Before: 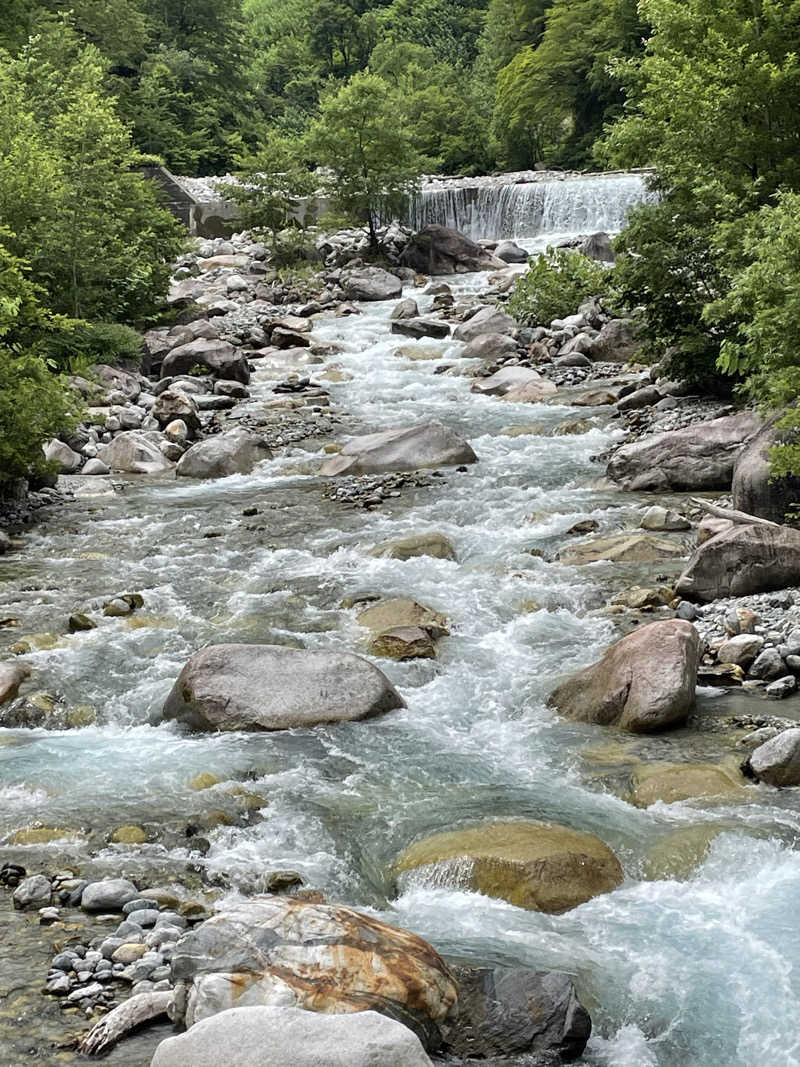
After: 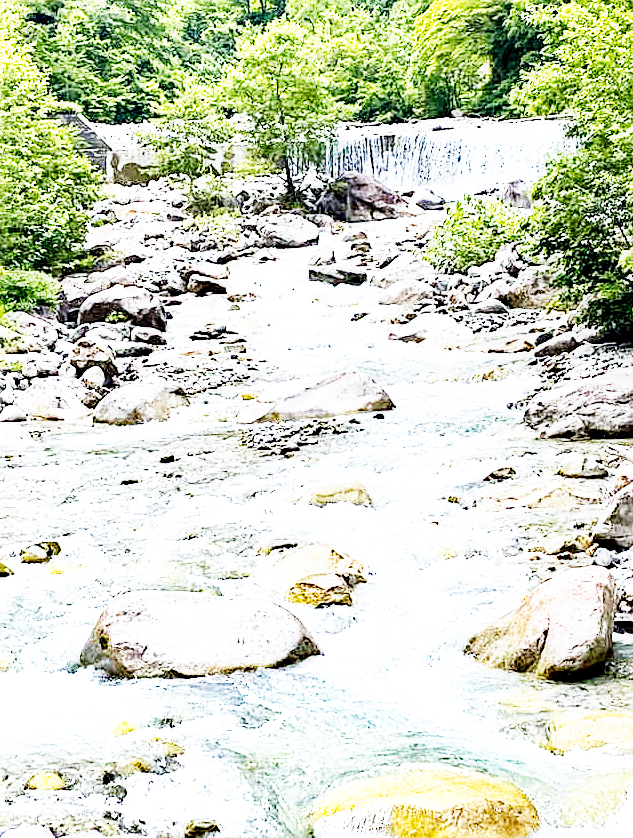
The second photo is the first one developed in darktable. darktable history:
crop and rotate: left 10.449%, top 5.035%, right 10.34%, bottom 16.353%
exposure: black level correction 0, exposure 1.624 EV, compensate highlight preservation false
haze removal: strength 0.292, distance 0.251, compatibility mode true, adaptive false
sharpen: on, module defaults
local contrast: highlights 62%, shadows 114%, detail 107%, midtone range 0.53
color calibration: illuminant as shot in camera, x 0.358, y 0.373, temperature 4628.91 K
color balance rgb: global offset › luminance -0.844%, perceptual saturation grading › global saturation 25.099%
base curve: curves: ch0 [(0, 0) (0.007, 0.004) (0.027, 0.03) (0.046, 0.07) (0.207, 0.54) (0.442, 0.872) (0.673, 0.972) (1, 1)], preserve colors none
